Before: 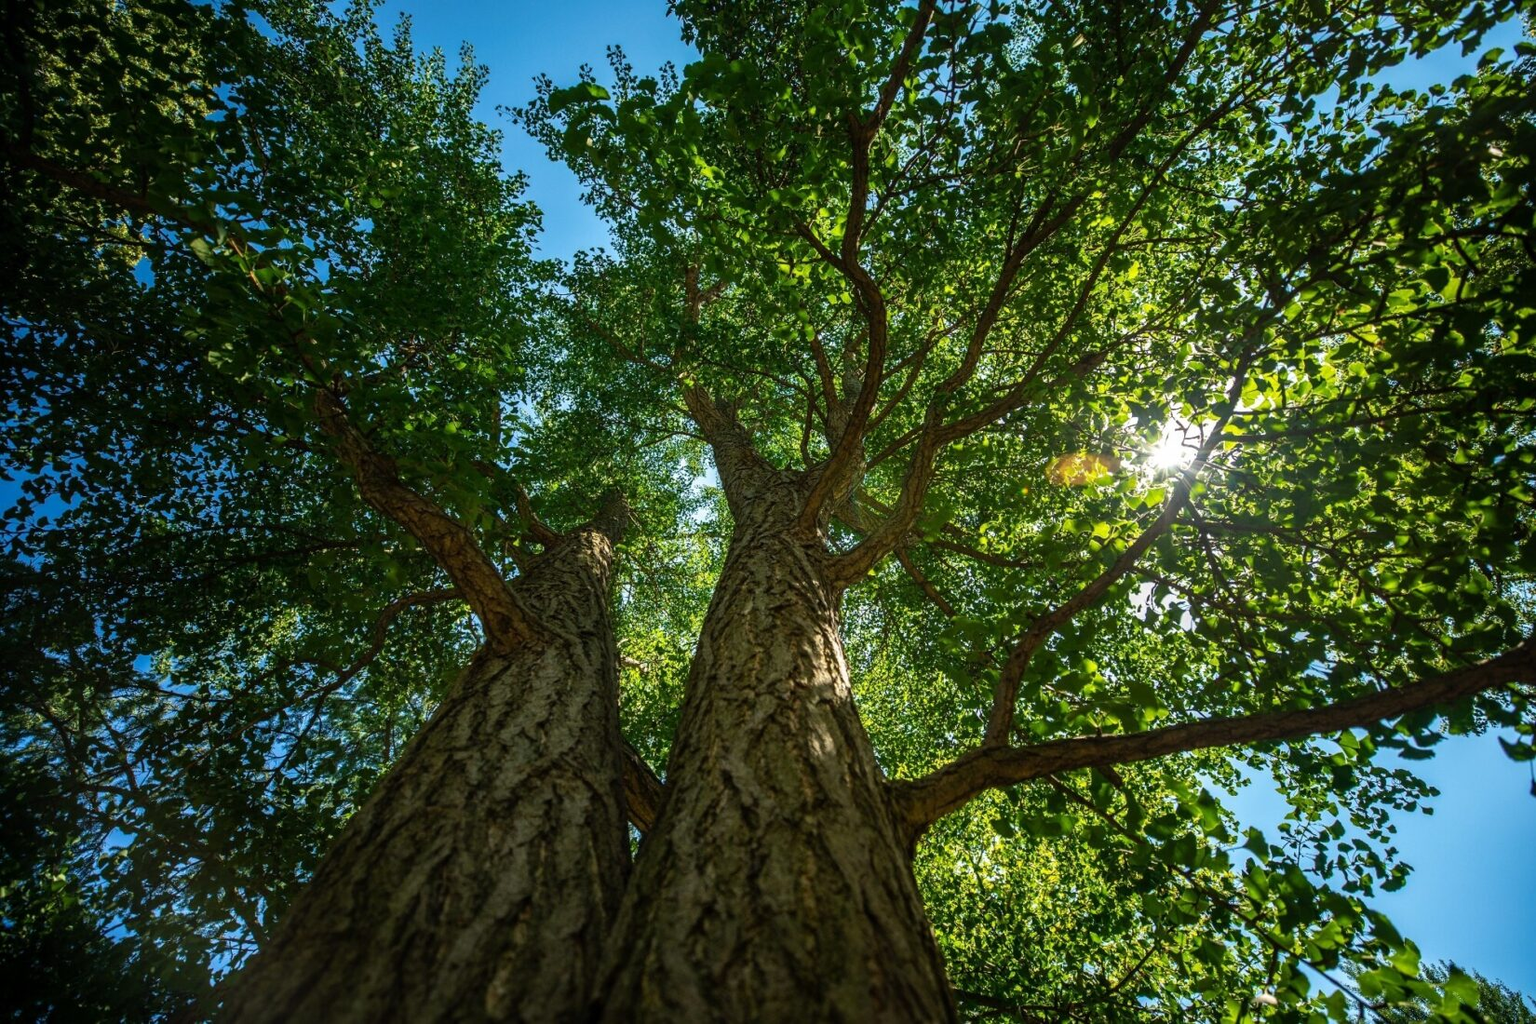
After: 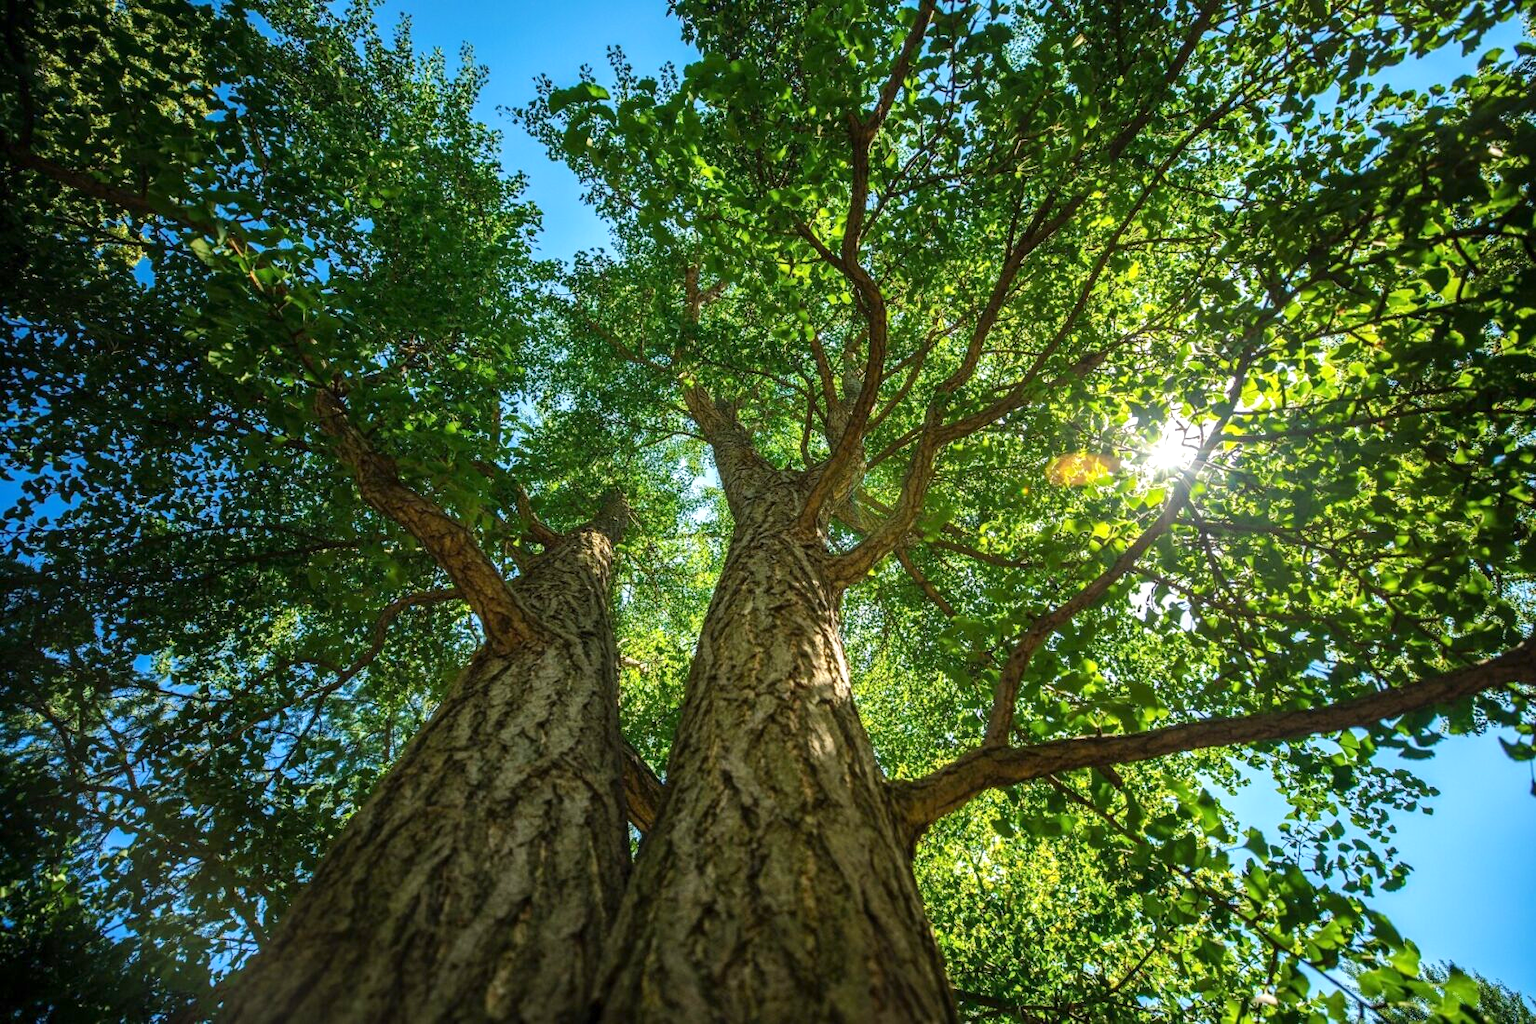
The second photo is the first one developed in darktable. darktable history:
tone equalizer: -8 EV 0.963 EV, -7 EV 1.03 EV, -6 EV 1.02 EV, -5 EV 1.04 EV, -4 EV 1.02 EV, -3 EV 0.763 EV, -2 EV 0.518 EV, -1 EV 0.254 EV, edges refinement/feathering 500, mask exposure compensation -1.57 EV, preserve details no
